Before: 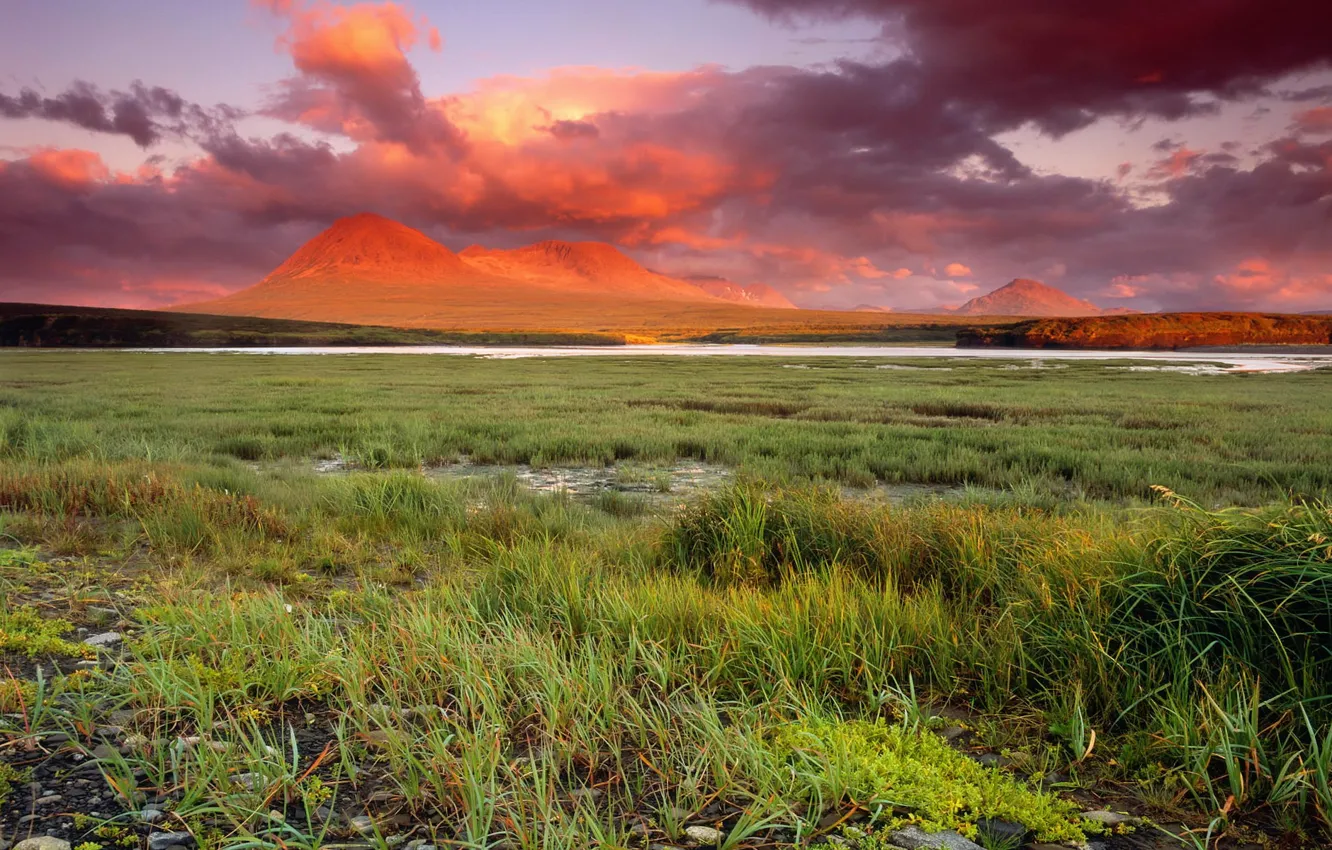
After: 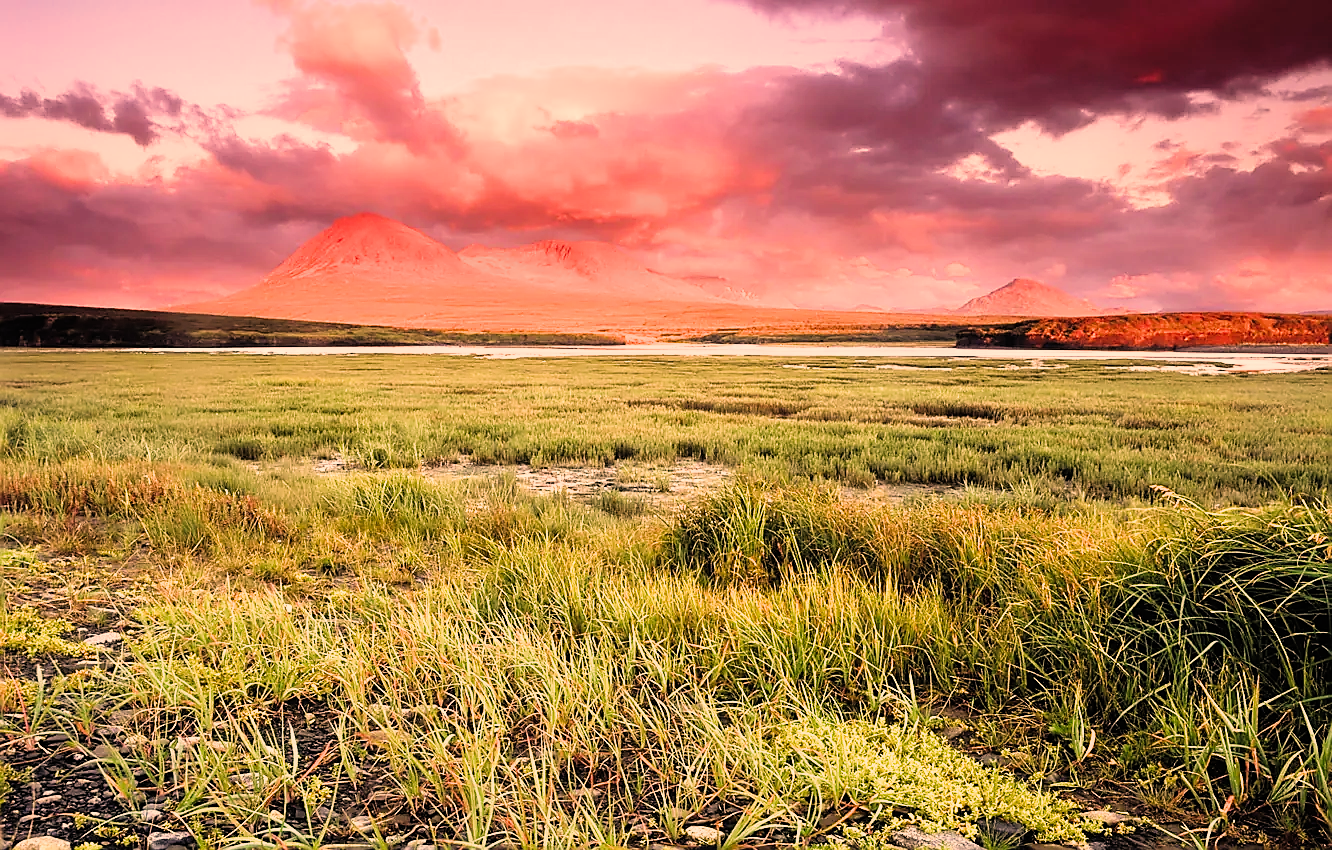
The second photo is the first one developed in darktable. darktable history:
filmic rgb: middle gray luminance 9.91%, black relative exposure -8.63 EV, white relative exposure 3.31 EV, threshold 3.03 EV, target black luminance 0%, hardness 5.2, latitude 44.59%, contrast 1.313, highlights saturation mix 4.99%, shadows ↔ highlights balance 25.04%, add noise in highlights 0, preserve chrominance max RGB, color science v3 (2019), use custom middle-gray values true, iterations of high-quality reconstruction 0, contrast in highlights soft, enable highlight reconstruction true
exposure: black level correction -0.004, exposure 0.051 EV, compensate highlight preservation false
color correction: highlights a* 22.66, highlights b* 22.5
sharpen: radius 1.384, amount 1.233, threshold 0.634
